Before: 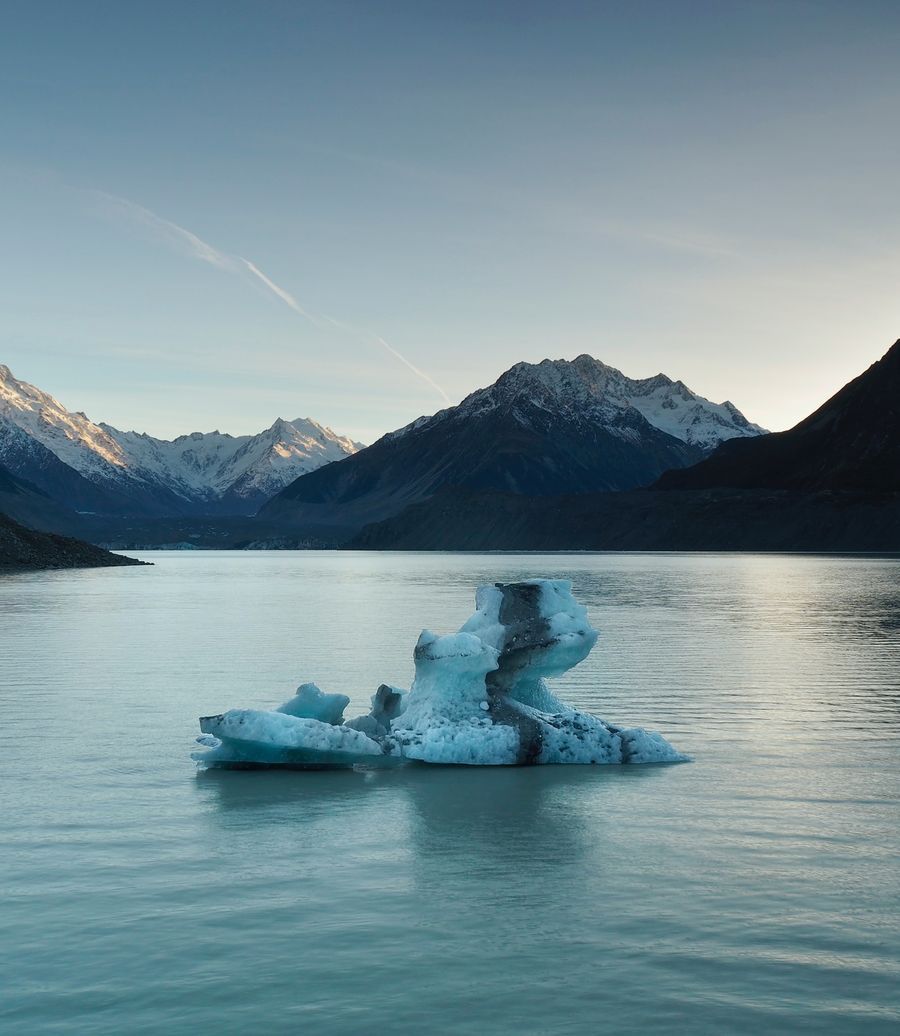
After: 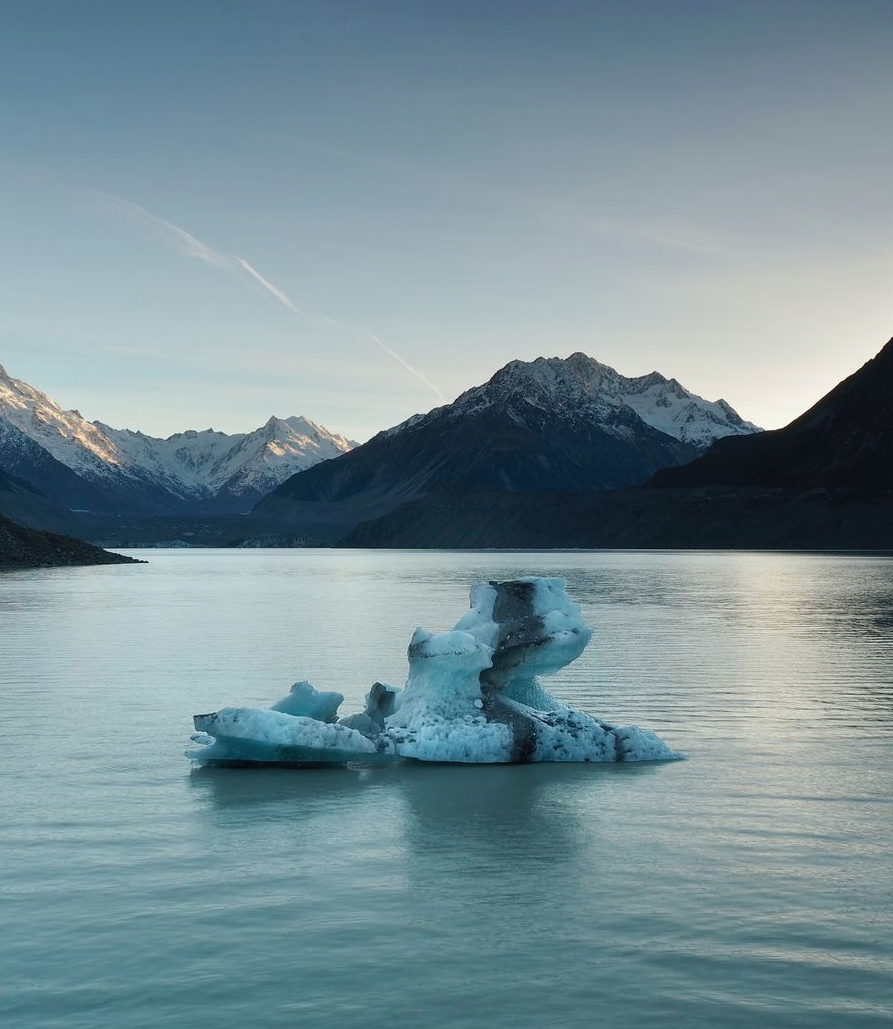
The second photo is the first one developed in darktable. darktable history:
contrast brightness saturation: contrast 0.015, saturation -0.061
crop and rotate: left 0.772%, top 0.23%, bottom 0.417%
